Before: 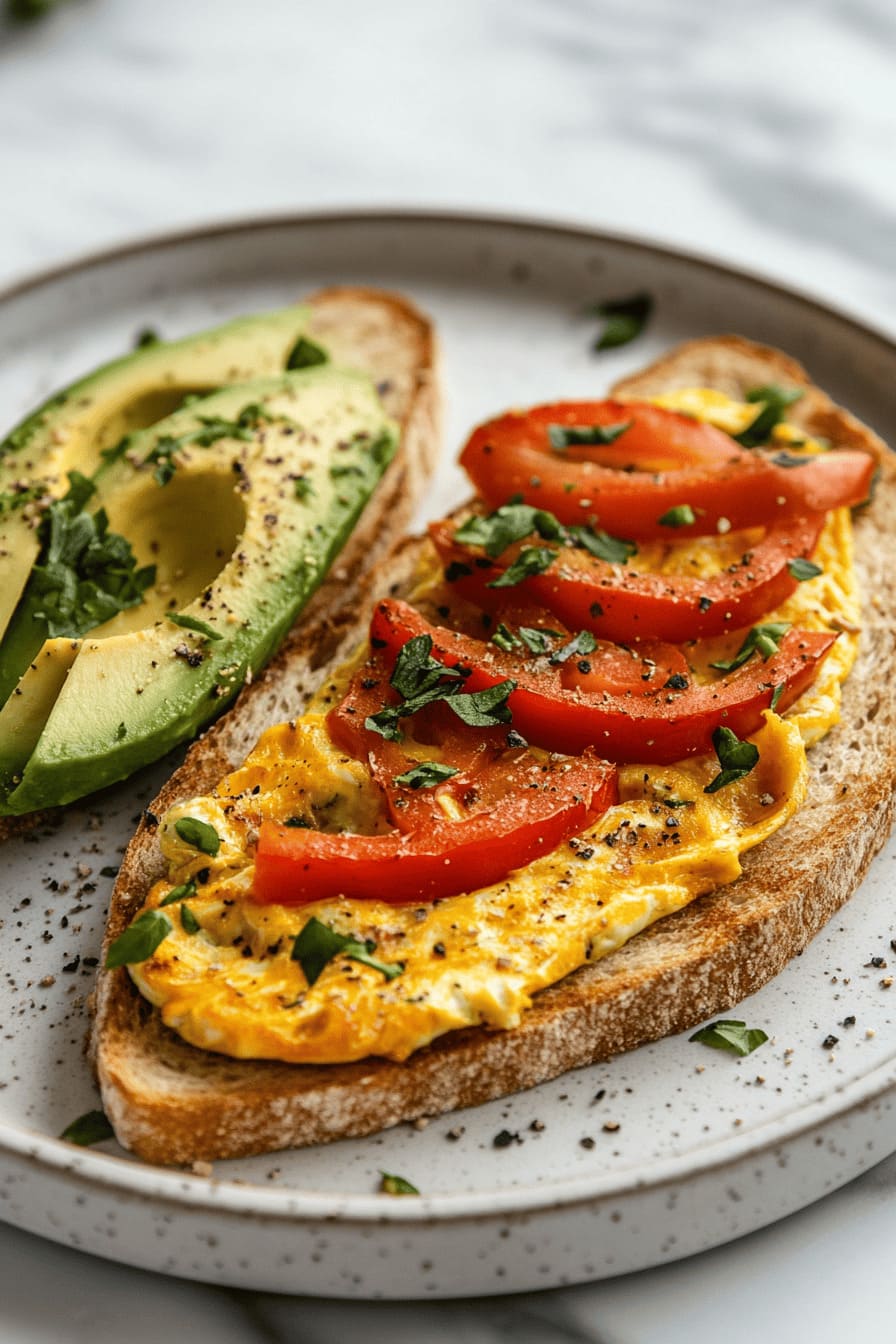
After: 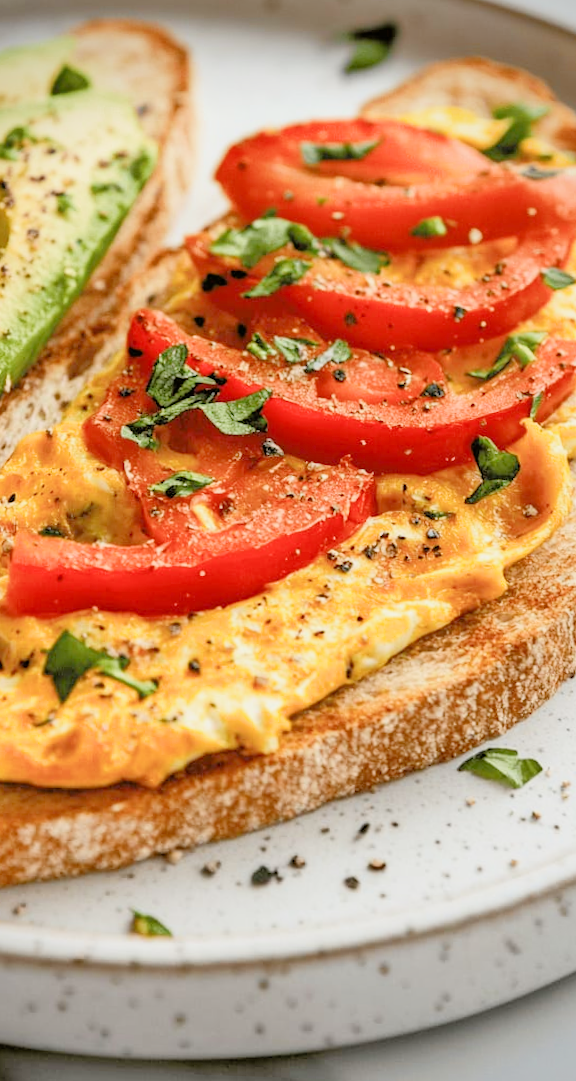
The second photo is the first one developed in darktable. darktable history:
exposure: exposure 1.089 EV, compensate highlight preservation false
filmic rgb: black relative exposure -7.65 EV, white relative exposure 4.56 EV, hardness 3.61
tone equalizer: -7 EV 0.15 EV, -6 EV 0.6 EV, -5 EV 1.15 EV, -4 EV 1.33 EV, -3 EV 1.15 EV, -2 EV 0.6 EV, -1 EV 0.15 EV, mask exposure compensation -0.5 EV
color balance: mode lift, gamma, gain (sRGB), lift [0.97, 1, 1, 1], gamma [1.03, 1, 1, 1]
rotate and perspective: rotation 0.128°, lens shift (vertical) -0.181, lens shift (horizontal) -0.044, shear 0.001, automatic cropping off
vignetting: saturation 0, unbound false
crop and rotate: left 28.256%, top 17.734%, right 12.656%, bottom 3.573%
